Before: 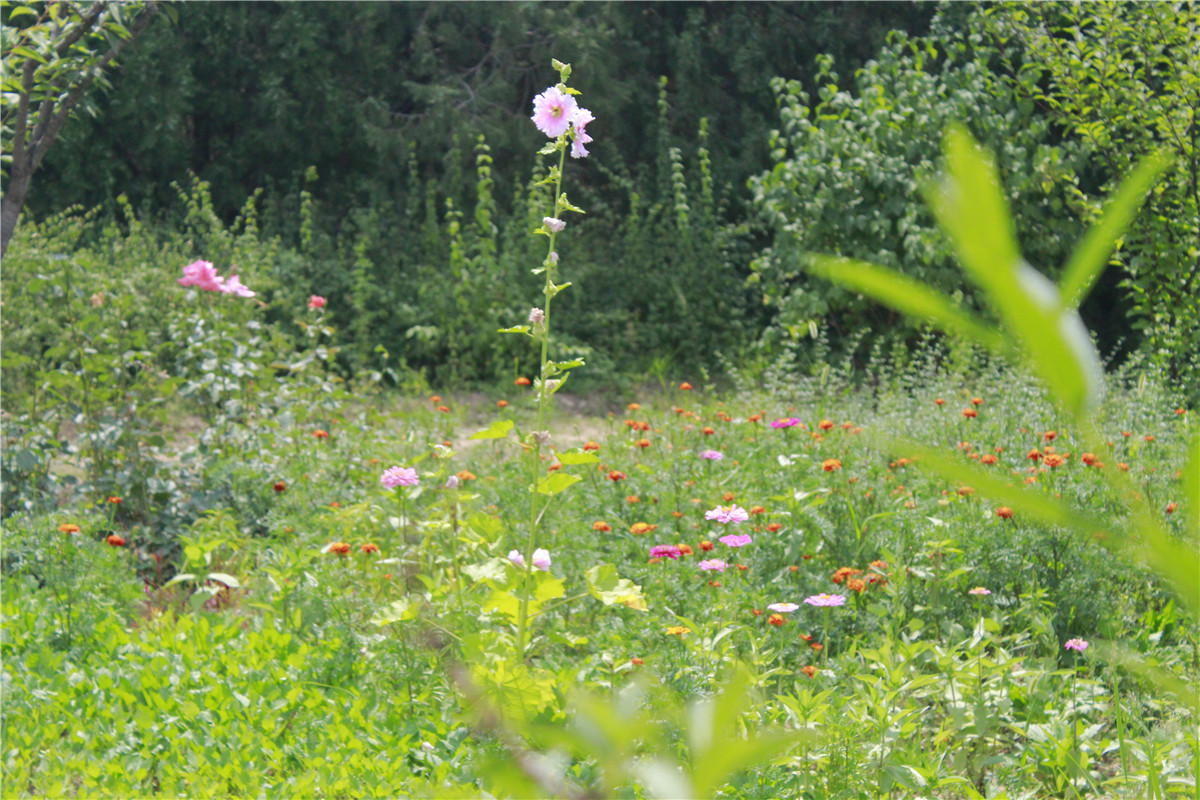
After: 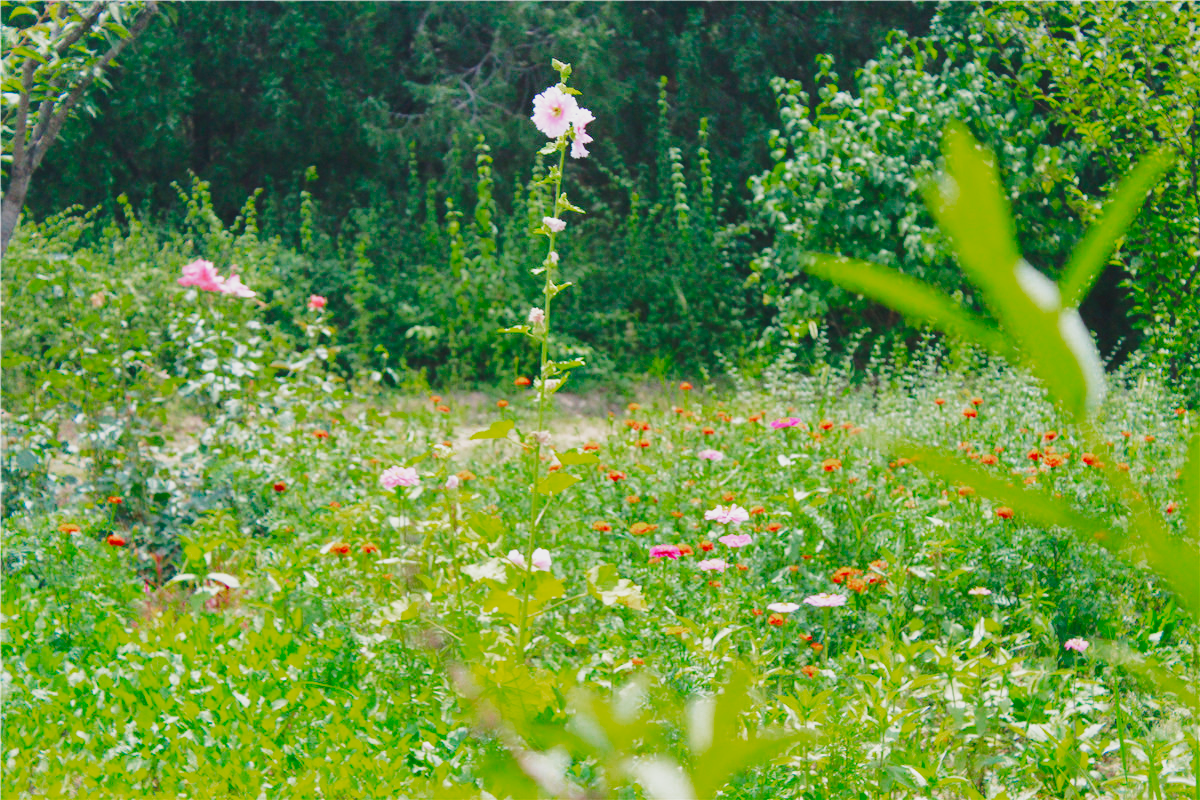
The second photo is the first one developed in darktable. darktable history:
color zones: curves: ch0 [(0, 0.444) (0.143, 0.442) (0.286, 0.441) (0.429, 0.441) (0.571, 0.441) (0.714, 0.441) (0.857, 0.442) (1, 0.444)], mix 24.92%
base curve: curves: ch0 [(0, 0) (0.036, 0.037) (0.121, 0.228) (0.46, 0.76) (0.859, 0.983) (1, 1)], preserve colors none
shadows and highlights: shadows 25.76, highlights -25.52
contrast brightness saturation: contrast -0.117
